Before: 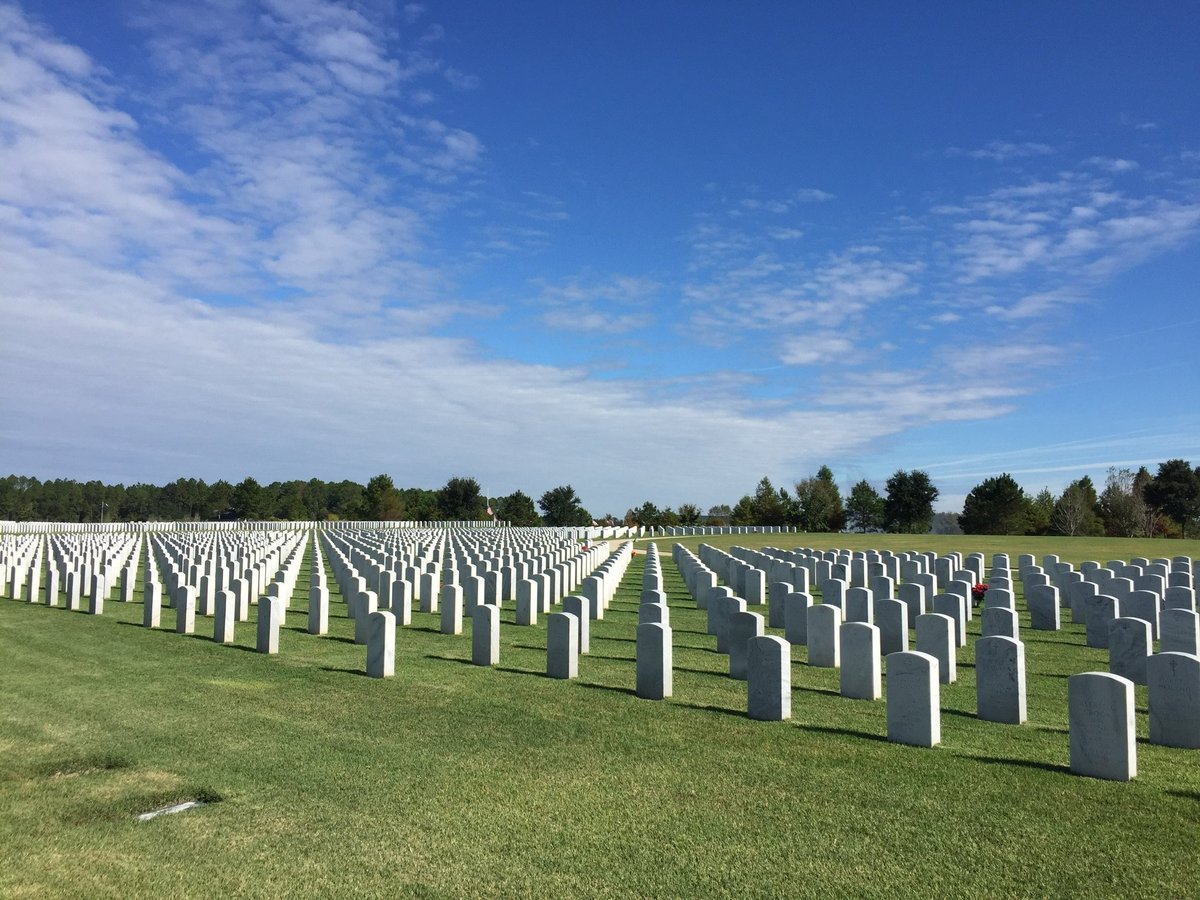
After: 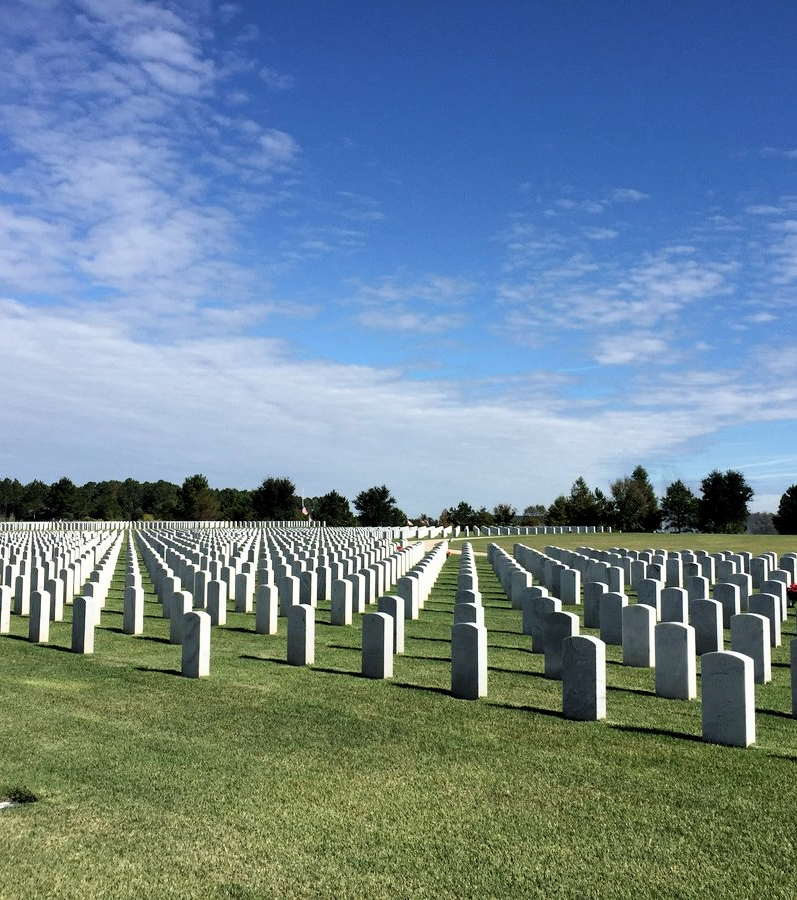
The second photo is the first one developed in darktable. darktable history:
crop and rotate: left 15.47%, right 18.052%
filmic rgb: black relative exposure -8.68 EV, white relative exposure 2.67 EV, target black luminance 0%, target white luminance 99.951%, hardness 6.27, latitude 74.71%, contrast 1.322, highlights saturation mix -6.4%, iterations of high-quality reconstruction 0
